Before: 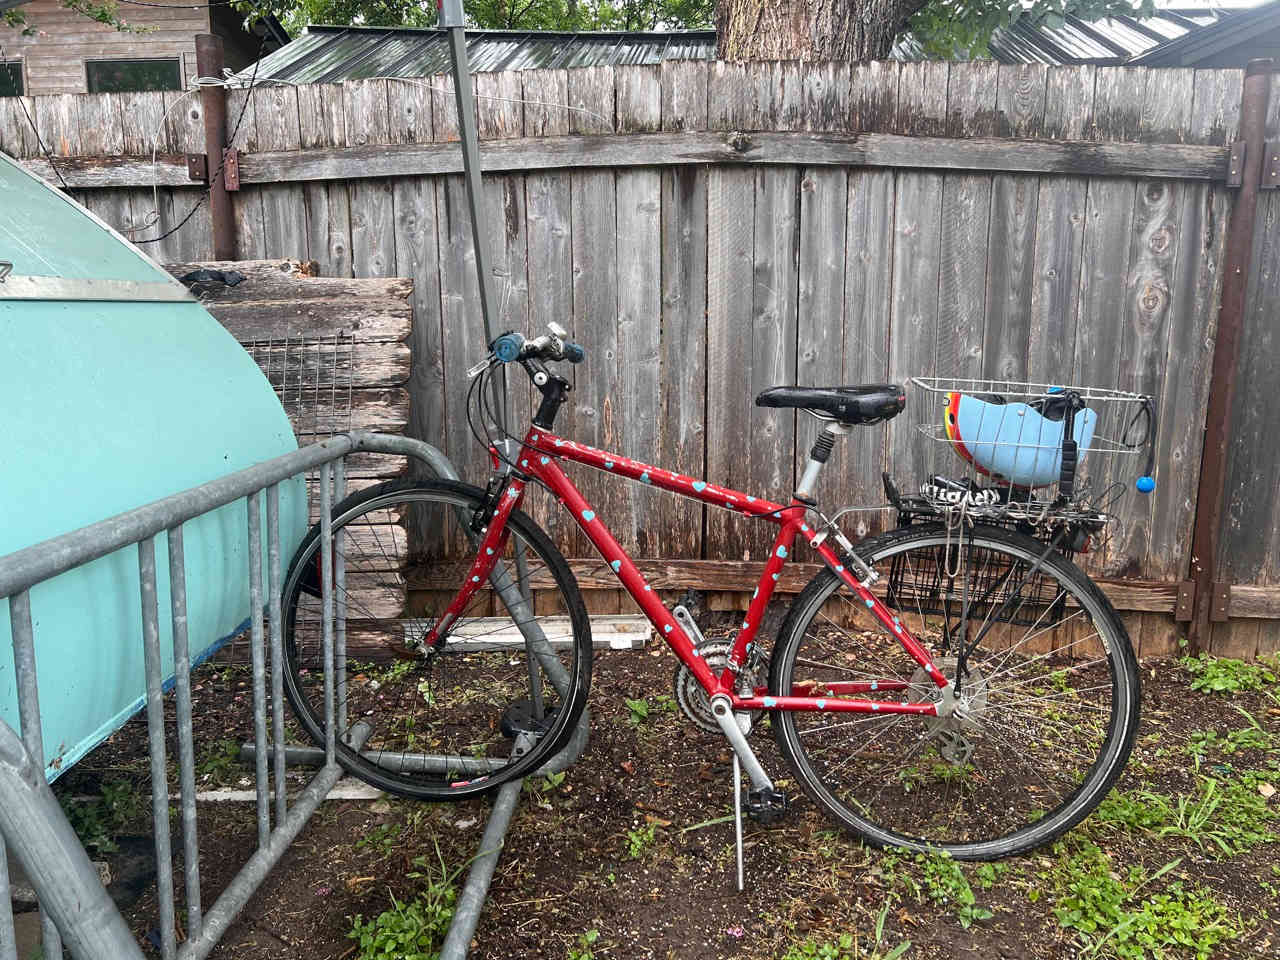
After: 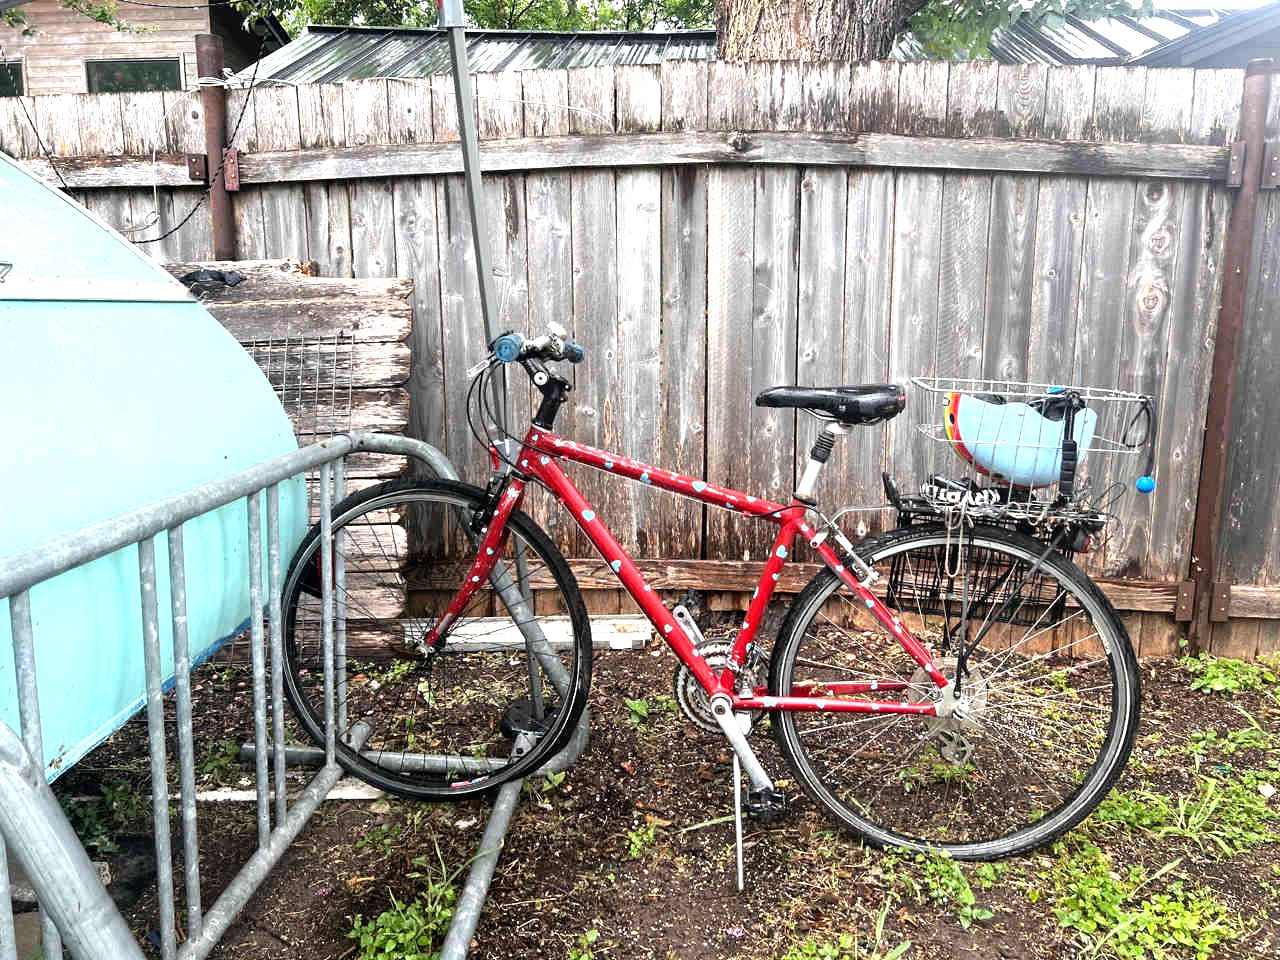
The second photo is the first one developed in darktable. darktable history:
tone equalizer: -8 EV -1.12 EV, -7 EV -1.03 EV, -6 EV -0.896 EV, -5 EV -0.578 EV, -3 EV 0.605 EV, -2 EV 0.876 EV, -1 EV 1 EV, +0 EV 1.08 EV
